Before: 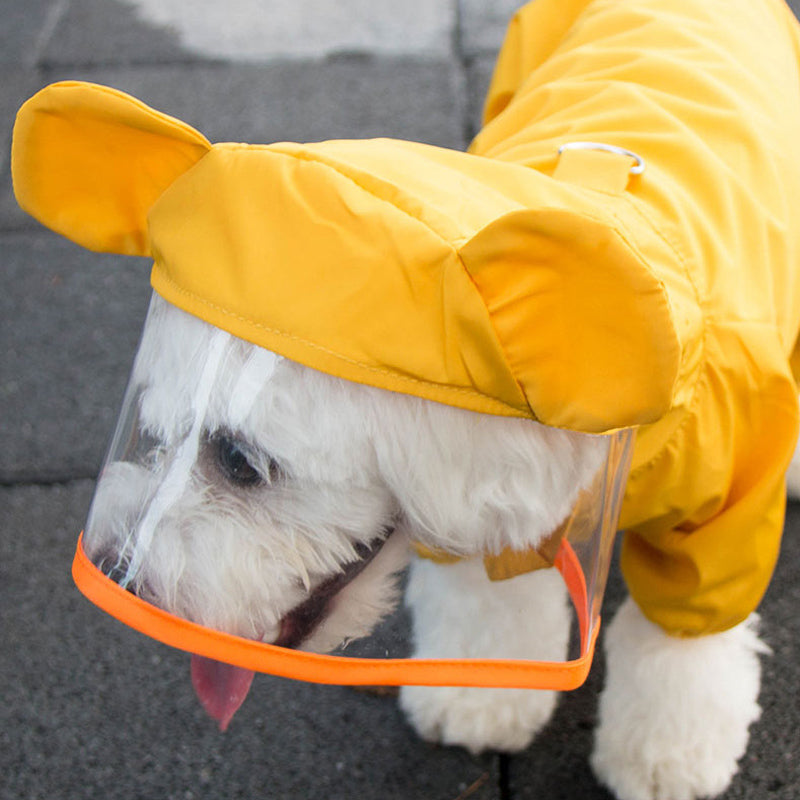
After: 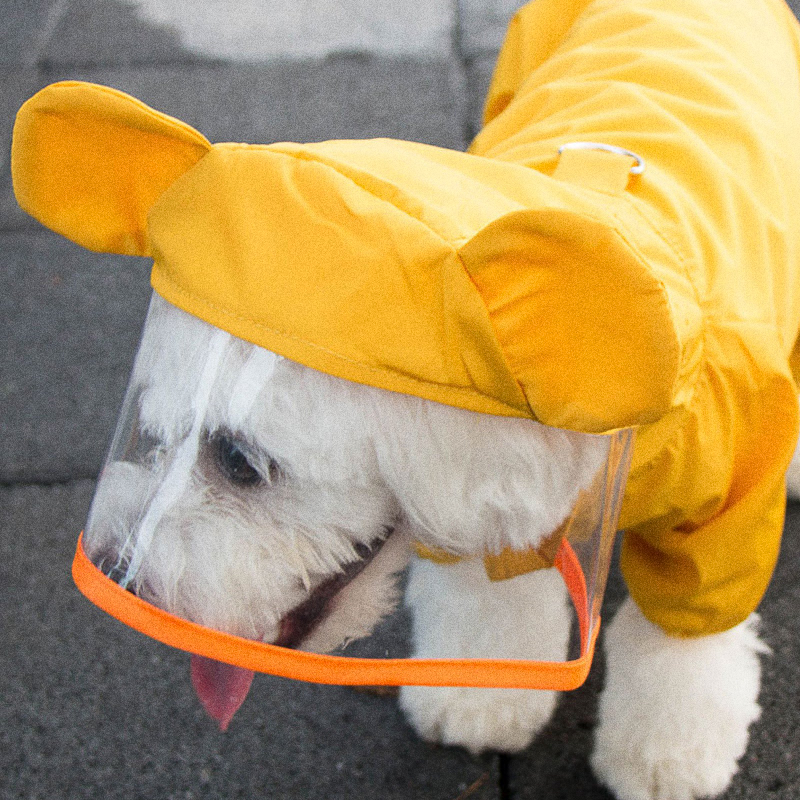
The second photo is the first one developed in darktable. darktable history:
white balance: emerald 1
grain: coarseness 11.82 ISO, strength 36.67%, mid-tones bias 74.17%
